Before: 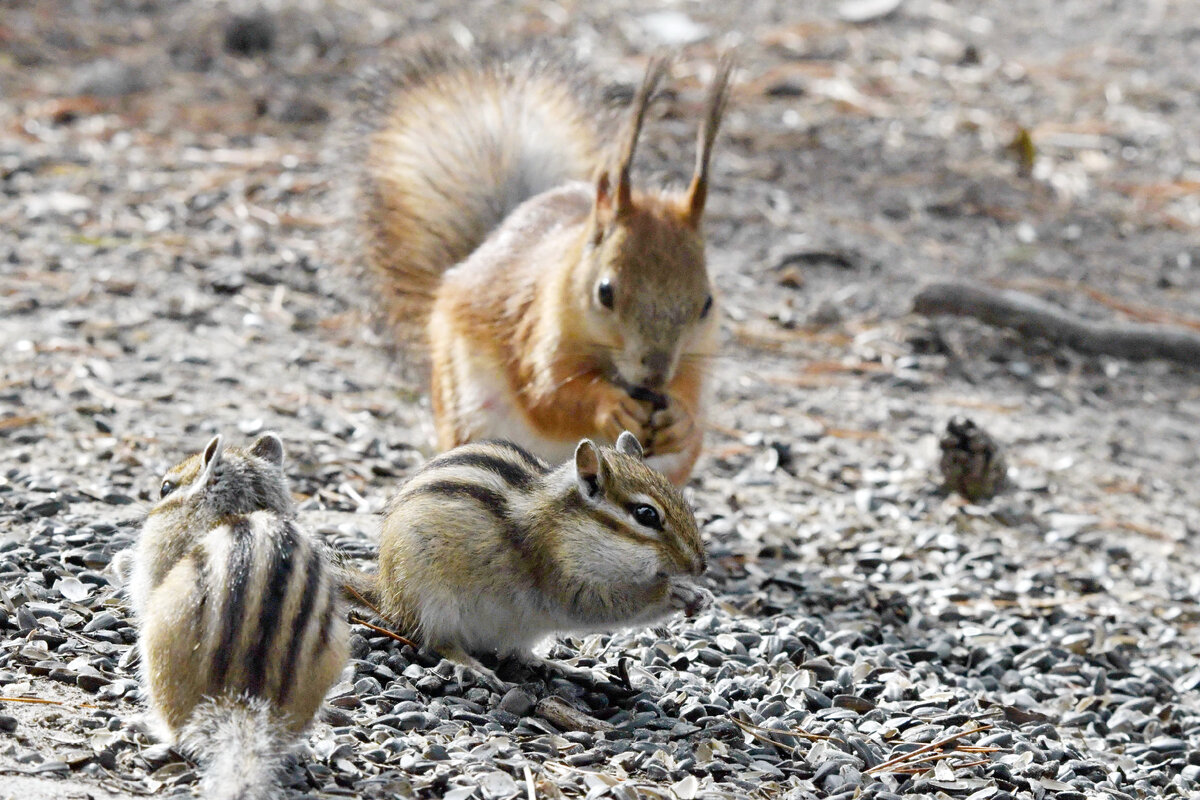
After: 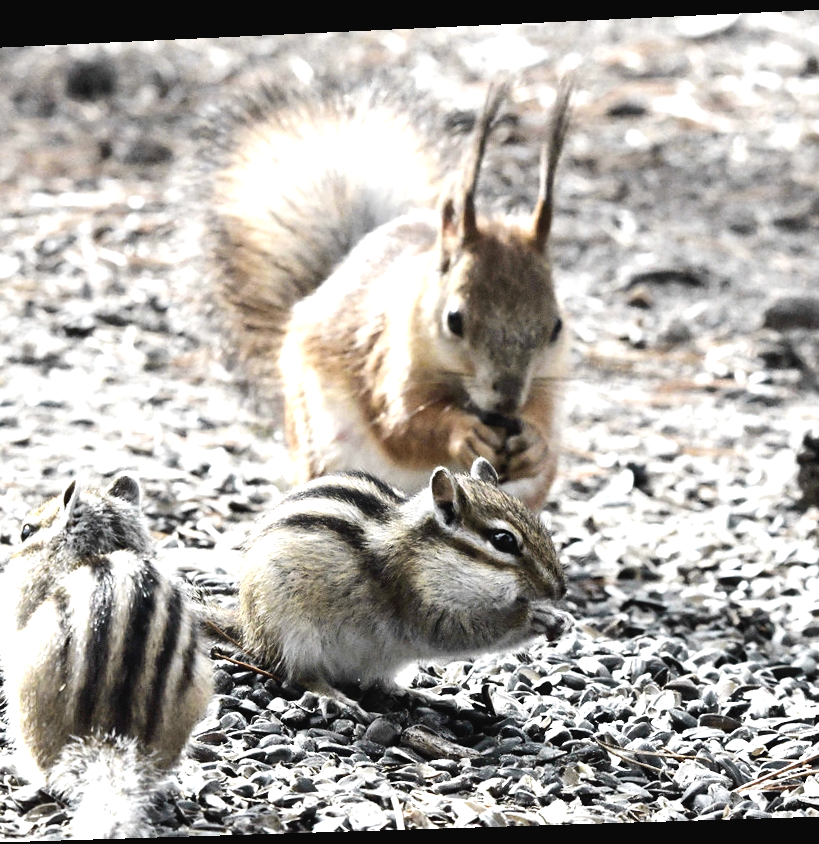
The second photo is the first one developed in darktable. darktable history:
crop and rotate: left 12.648%, right 20.685%
contrast brightness saturation: contrast -0.05, saturation -0.41
tone equalizer: -8 EV -1.08 EV, -7 EV -1.01 EV, -6 EV -0.867 EV, -5 EV -0.578 EV, -3 EV 0.578 EV, -2 EV 0.867 EV, -1 EV 1.01 EV, +0 EV 1.08 EV, edges refinement/feathering 500, mask exposure compensation -1.57 EV, preserve details no
rotate and perspective: rotation -2.22°, lens shift (horizontal) -0.022, automatic cropping off
